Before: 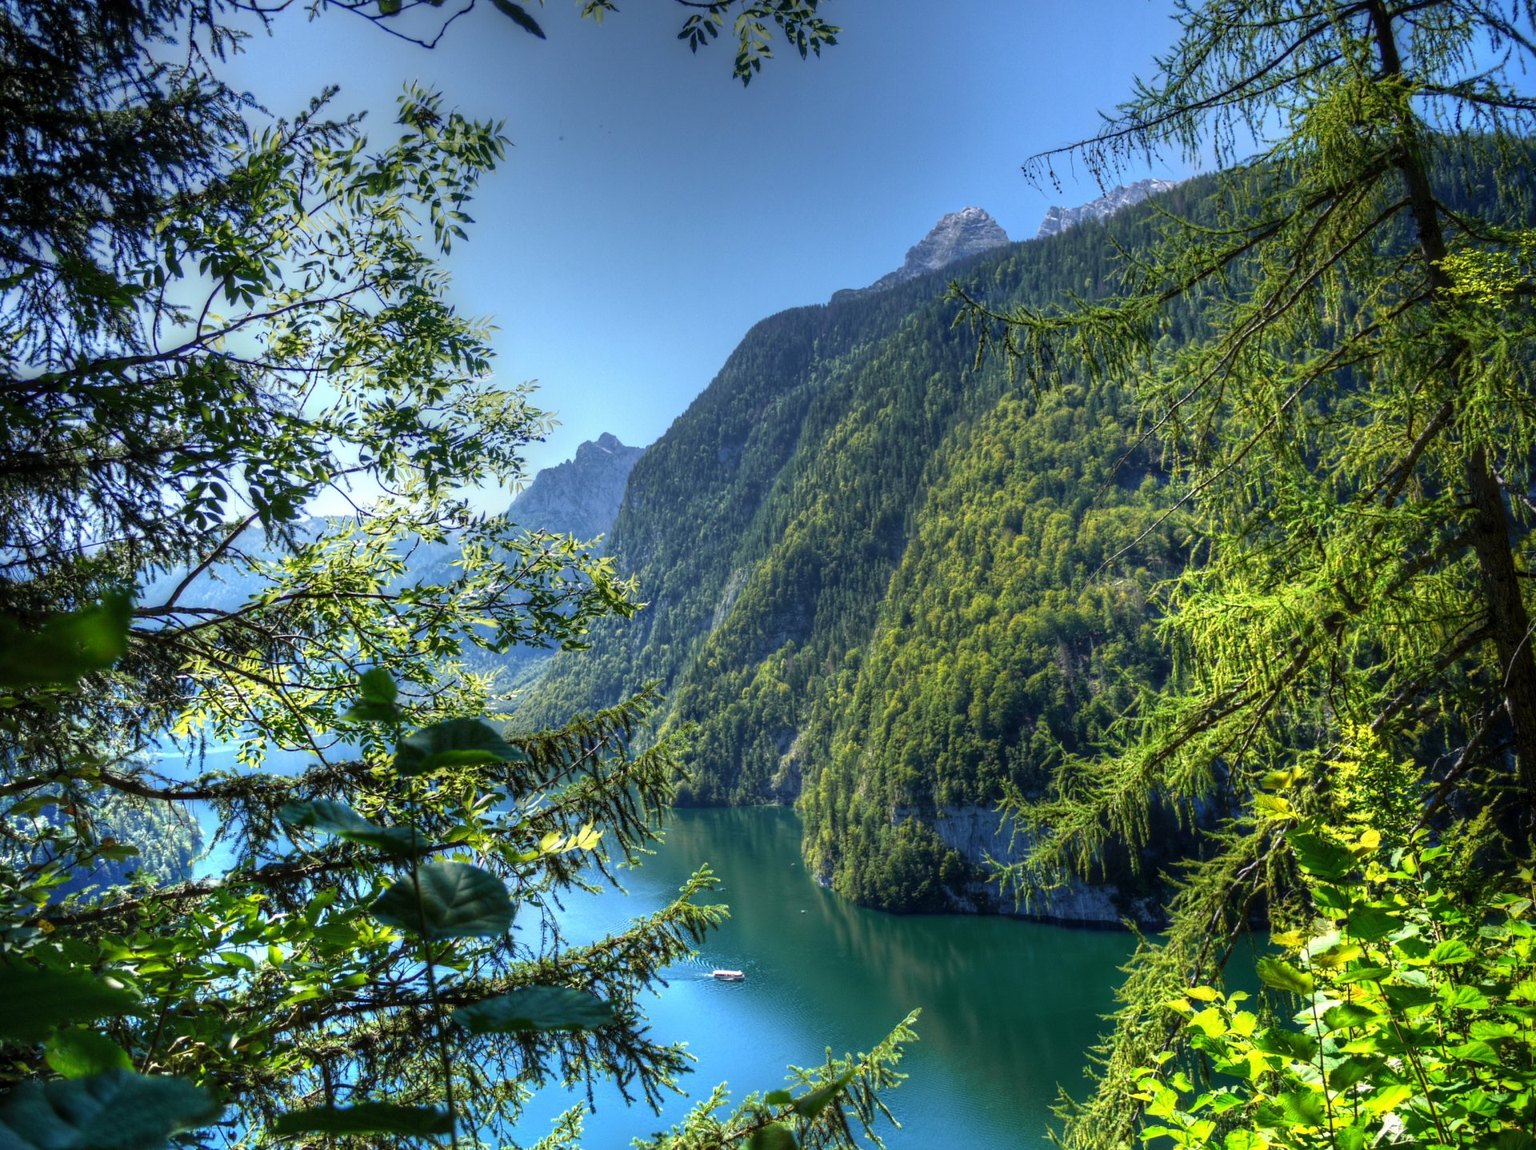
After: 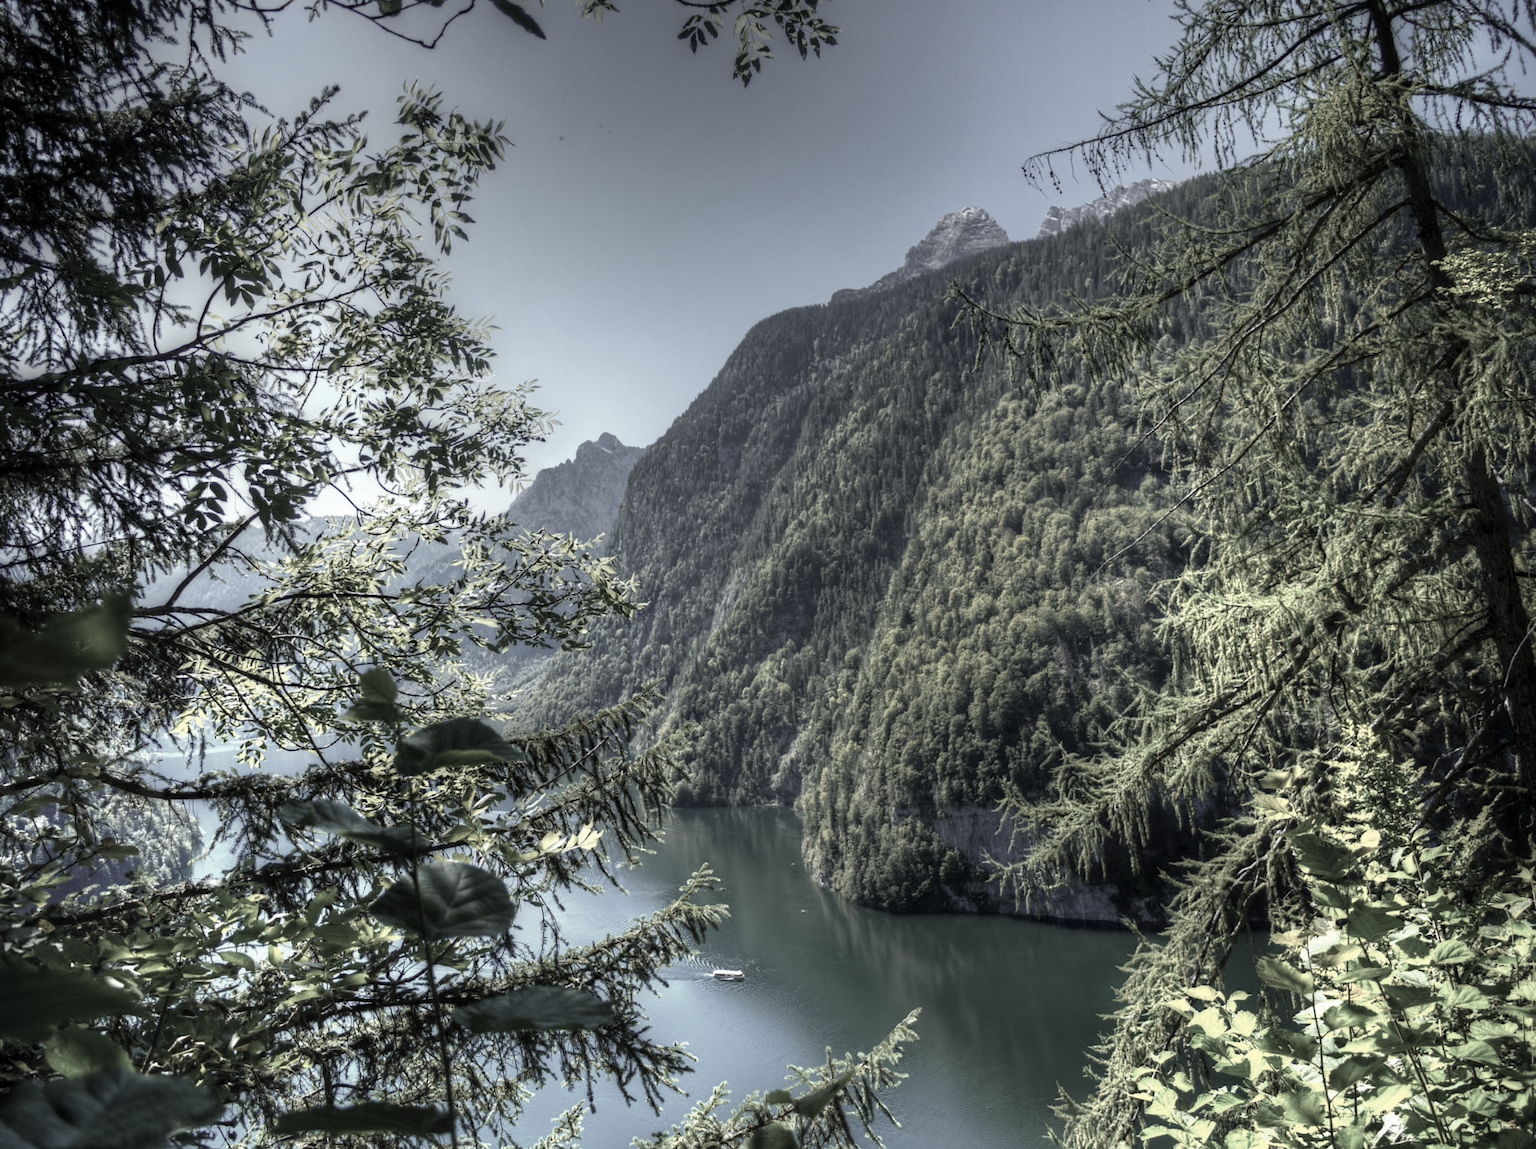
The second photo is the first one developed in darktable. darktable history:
color correction: highlights b* 0.035, saturation 0.253
local contrast: mode bilateral grid, contrast 20, coarseness 50, detail 103%, midtone range 0.2
